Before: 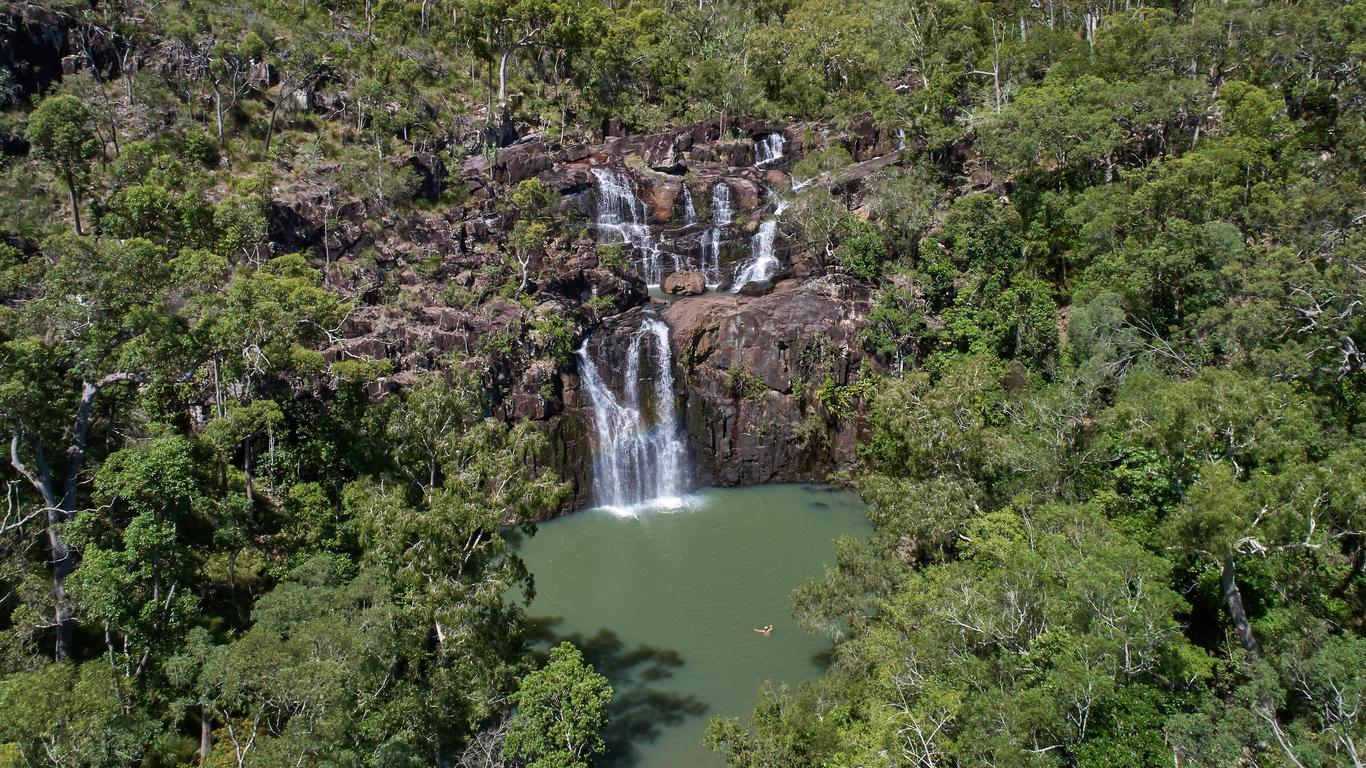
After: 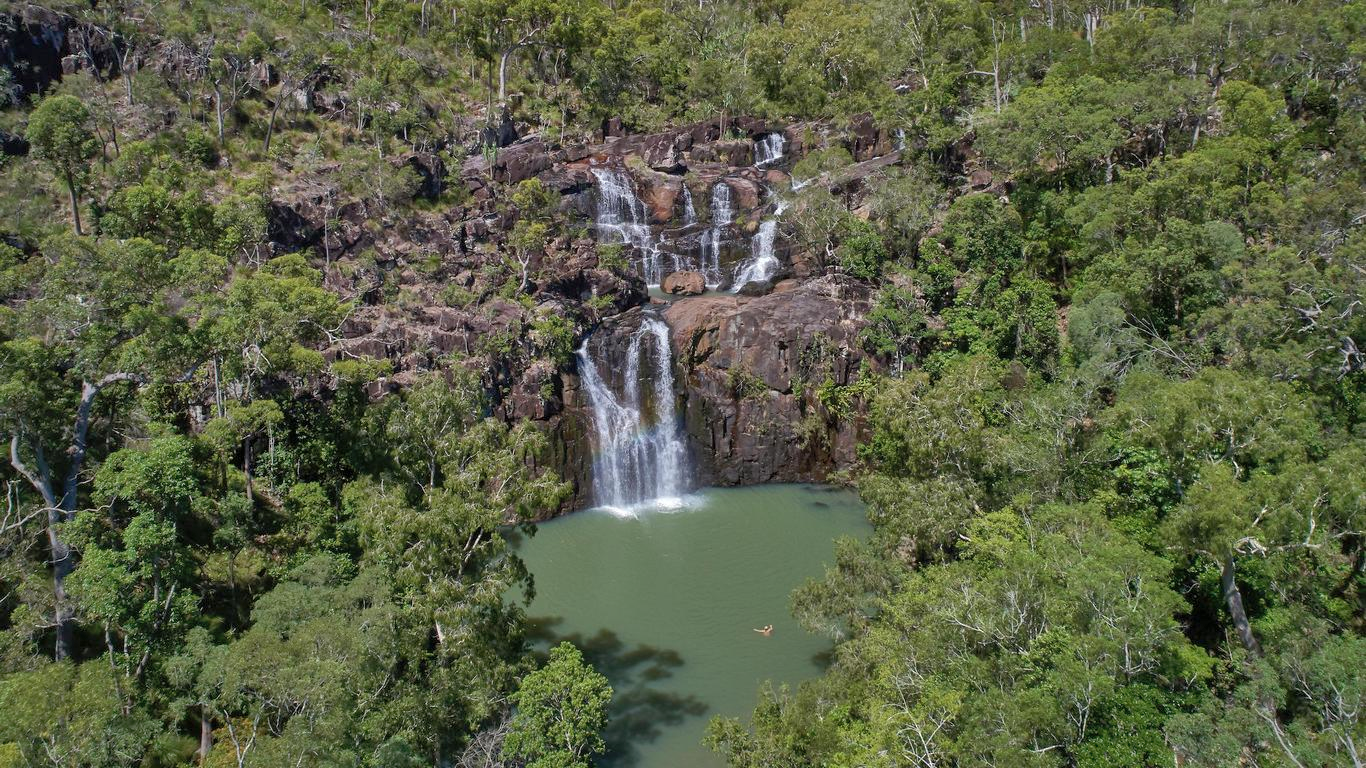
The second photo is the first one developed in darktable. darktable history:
shadows and highlights: shadows 59.54, highlights -59.72
